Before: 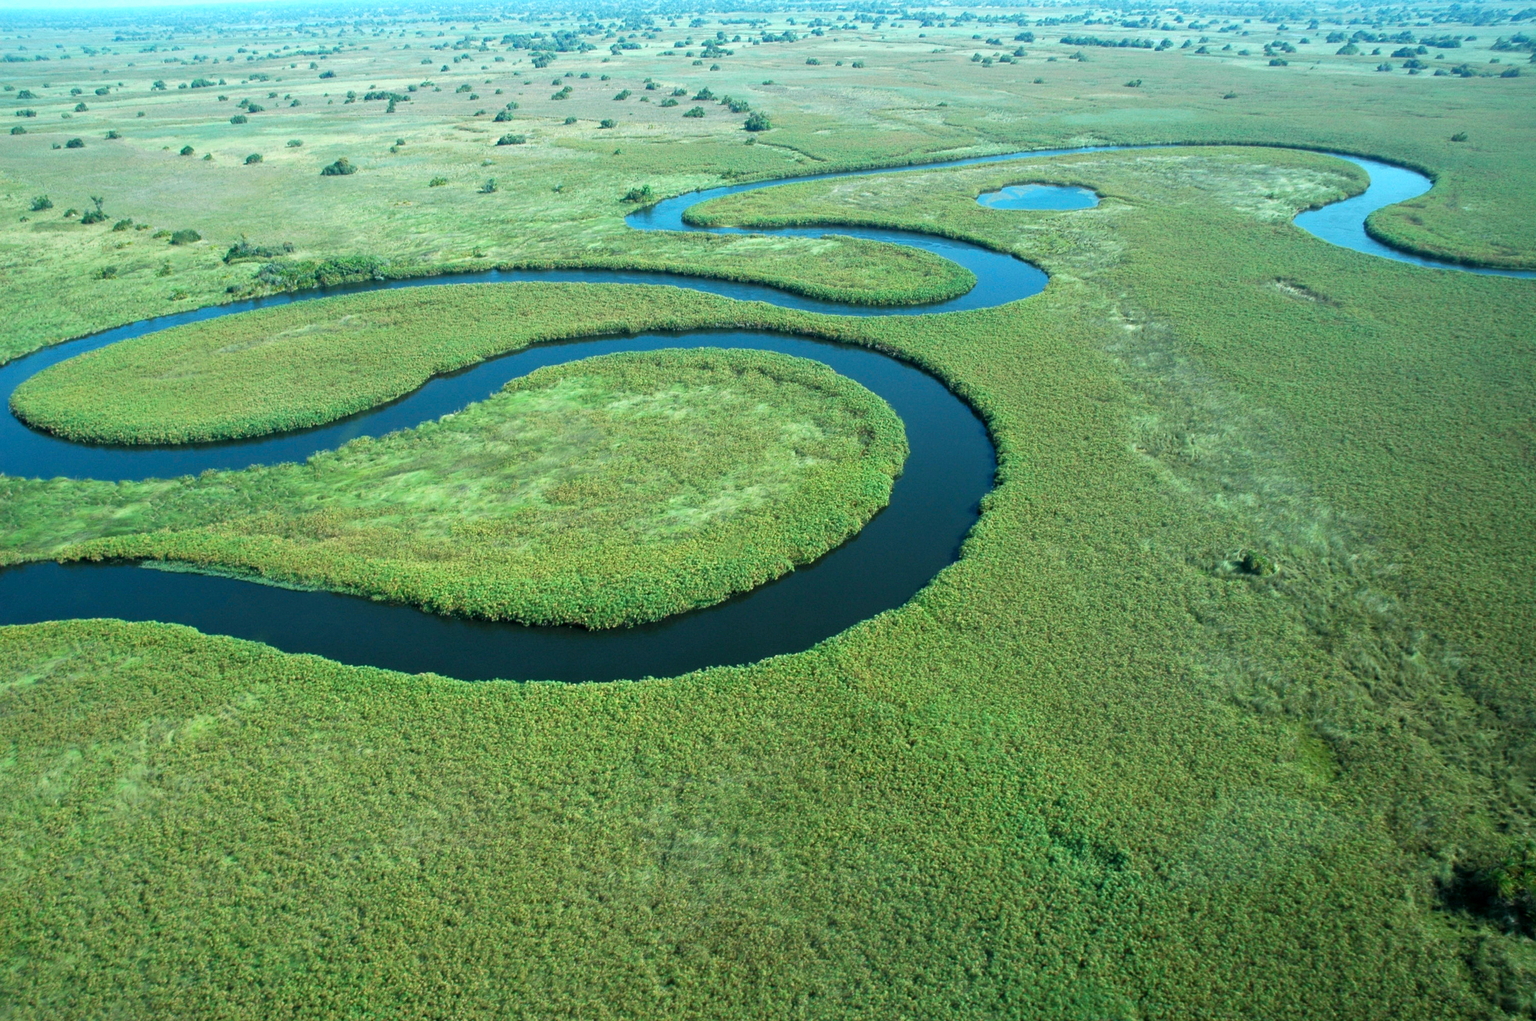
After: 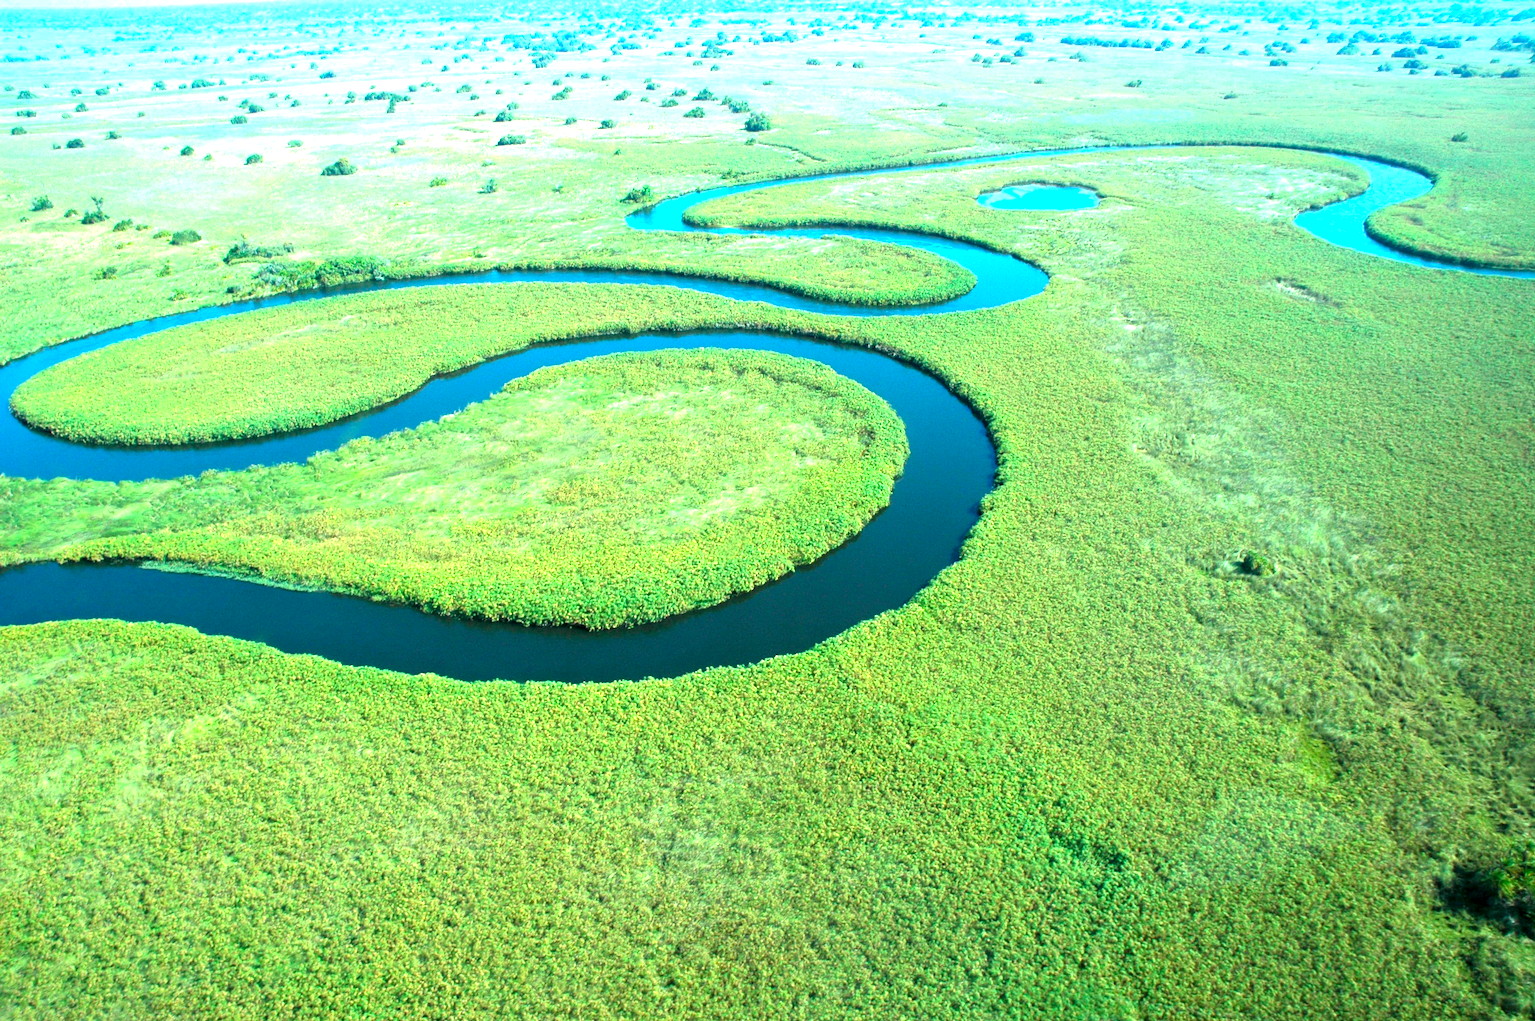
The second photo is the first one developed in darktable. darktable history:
contrast brightness saturation: contrast 0.082, saturation 0.203
exposure: exposure 1.205 EV, compensate exposure bias true, compensate highlight preservation false
